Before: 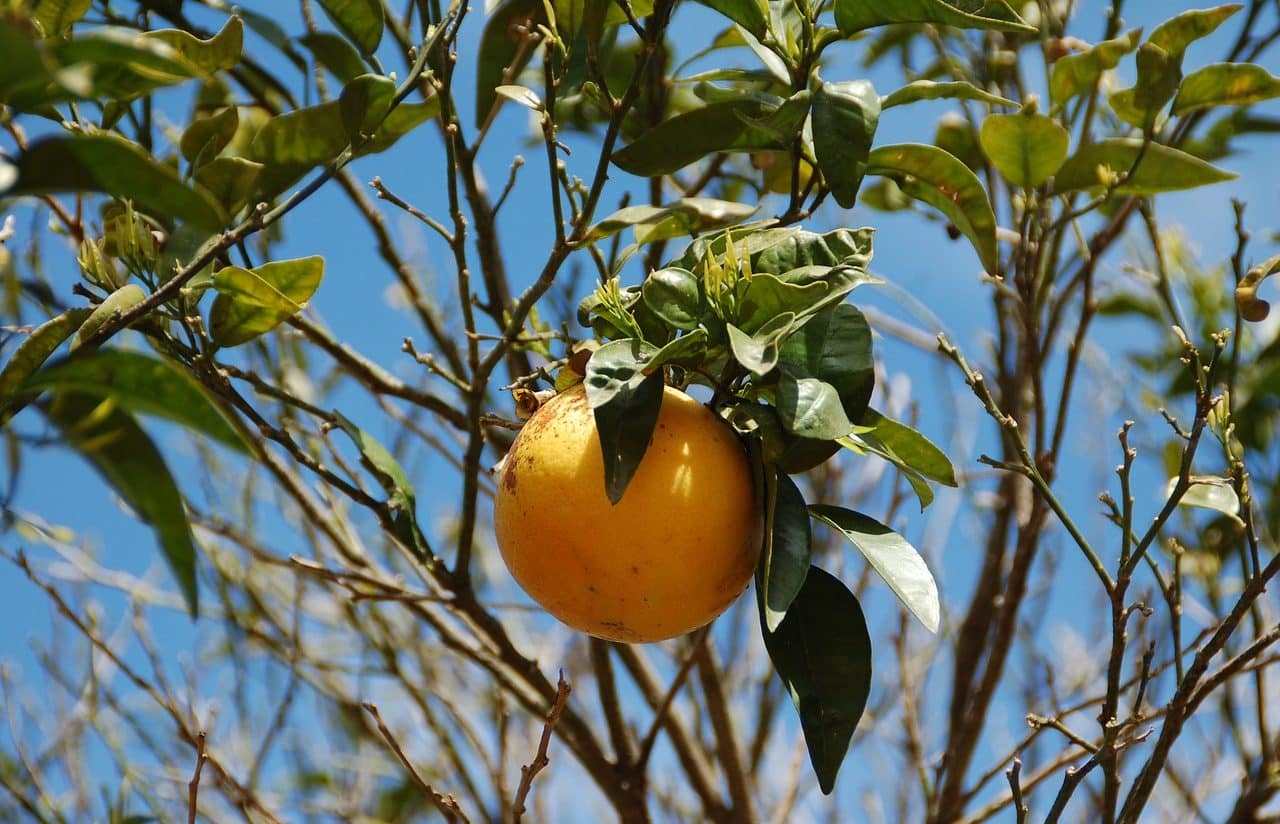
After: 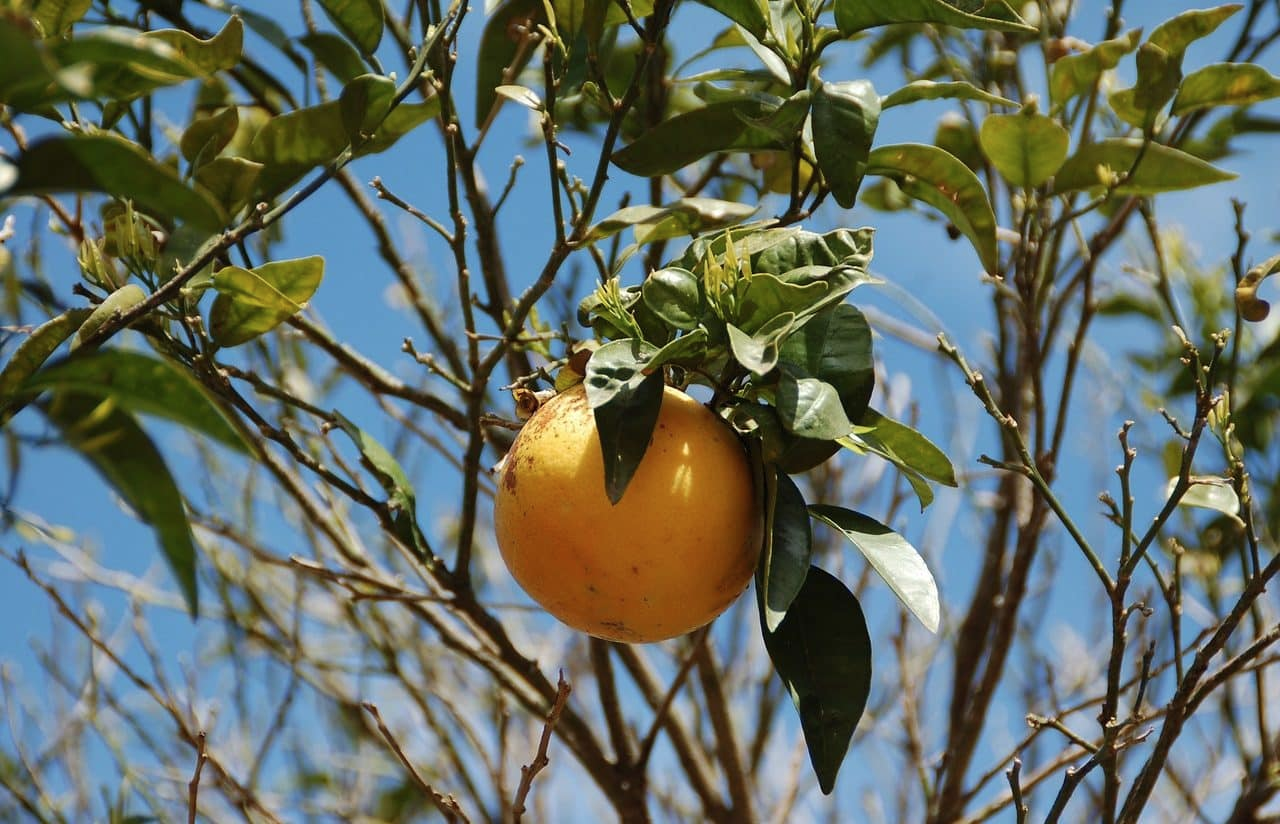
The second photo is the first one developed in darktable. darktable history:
contrast brightness saturation: saturation -0.087
